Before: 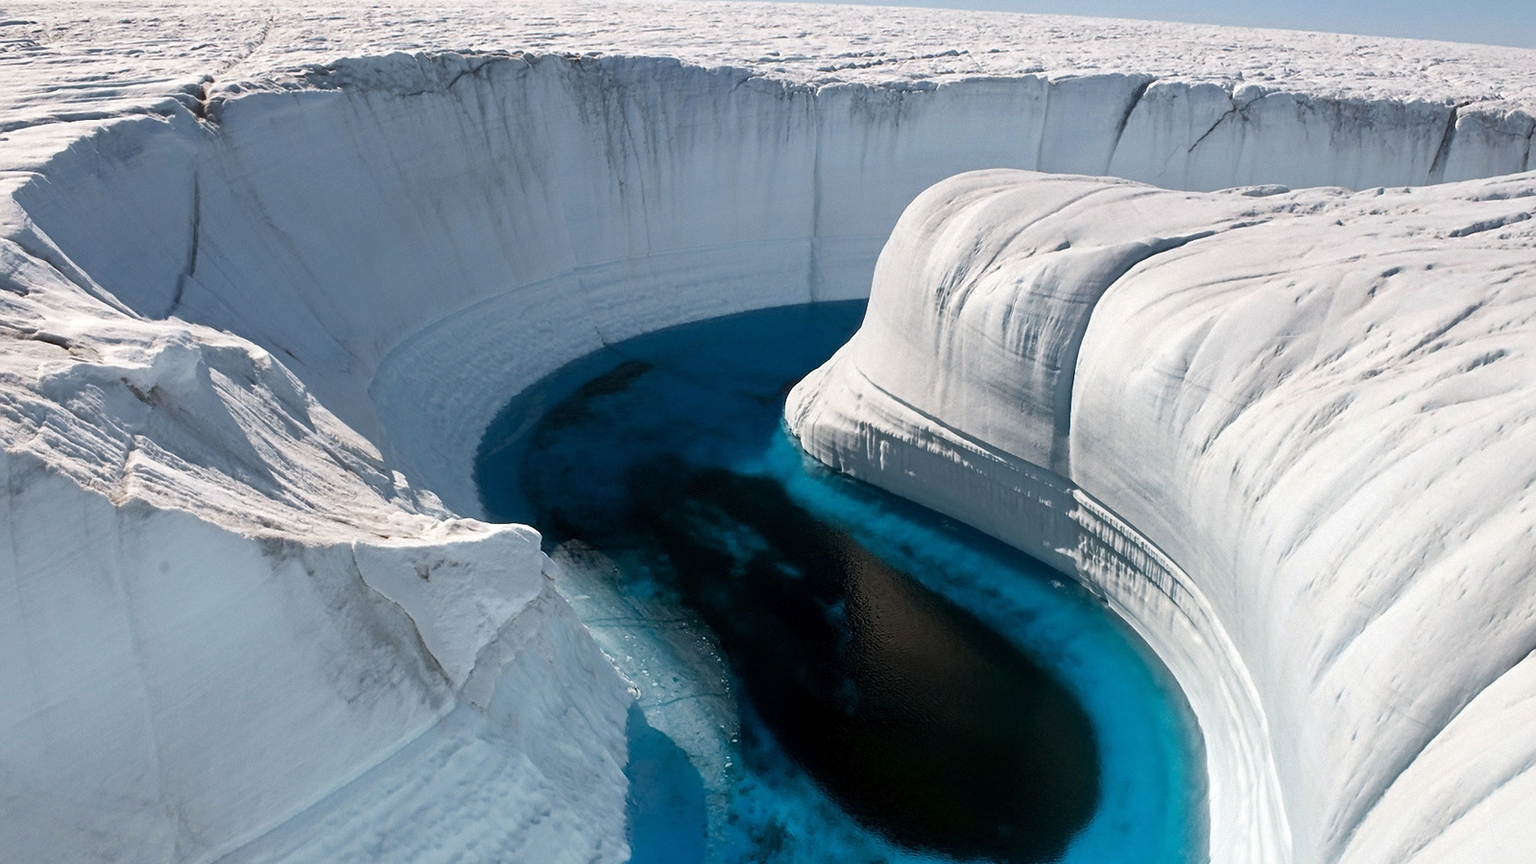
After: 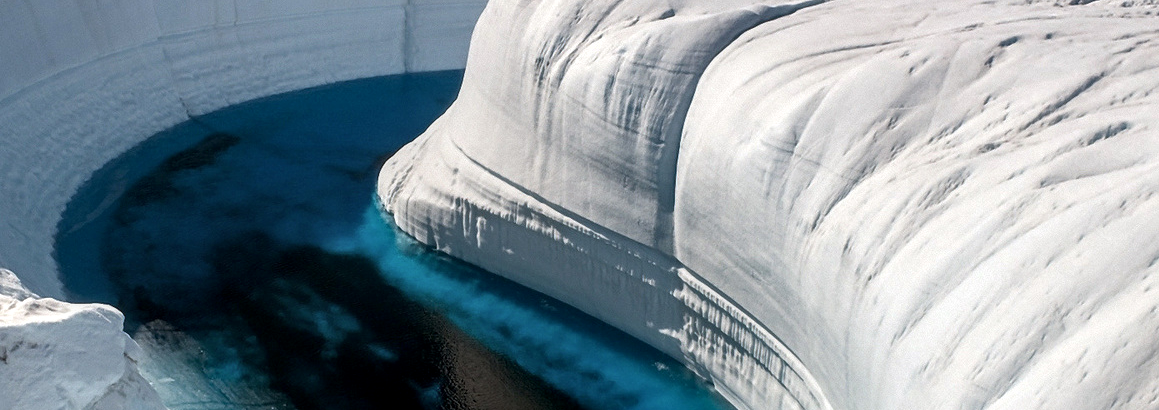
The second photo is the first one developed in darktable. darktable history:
crop and rotate: left 27.541%, top 26.914%, bottom 27.482%
local contrast: on, module defaults
